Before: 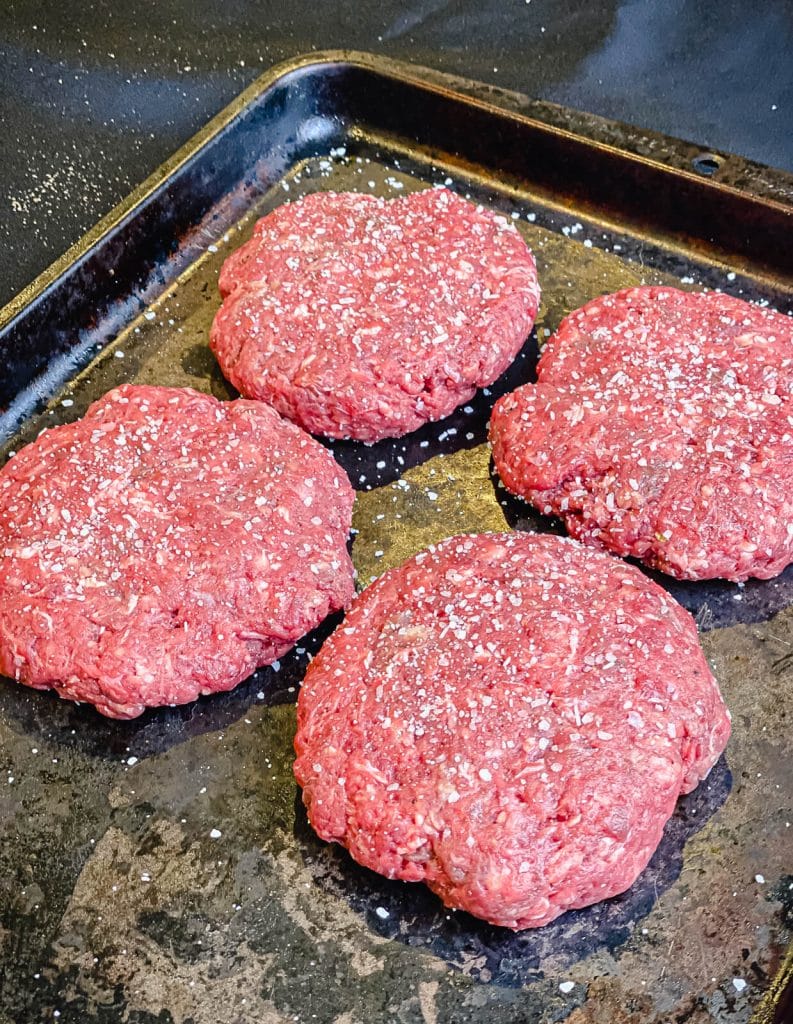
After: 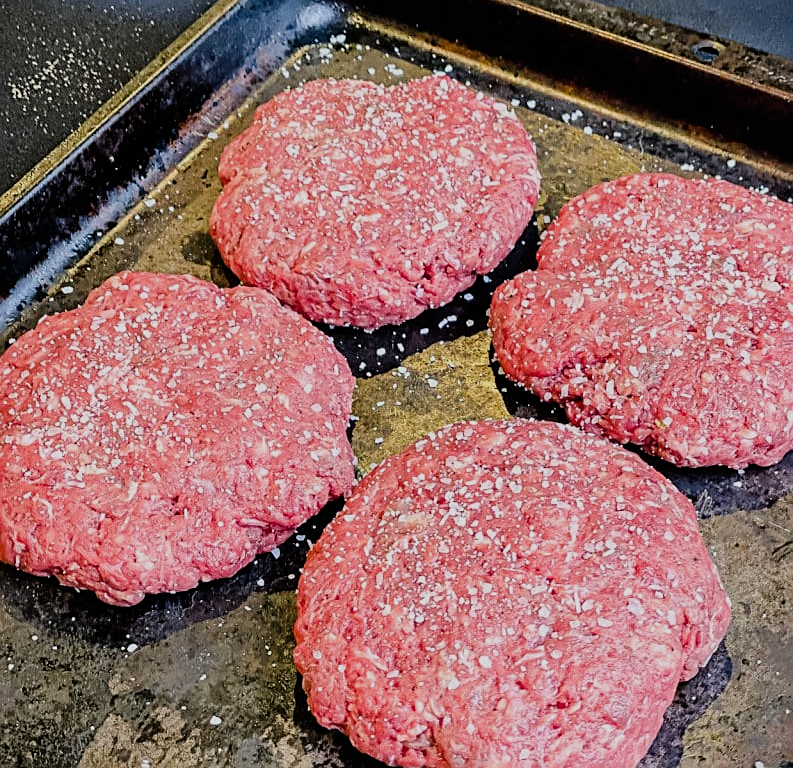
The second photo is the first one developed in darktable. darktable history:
crop: top 11.055%, bottom 13.914%
sharpen: on, module defaults
filmic rgb: black relative exposure -7.65 EV, white relative exposure 4.56 EV, hardness 3.61, contrast 1.056
